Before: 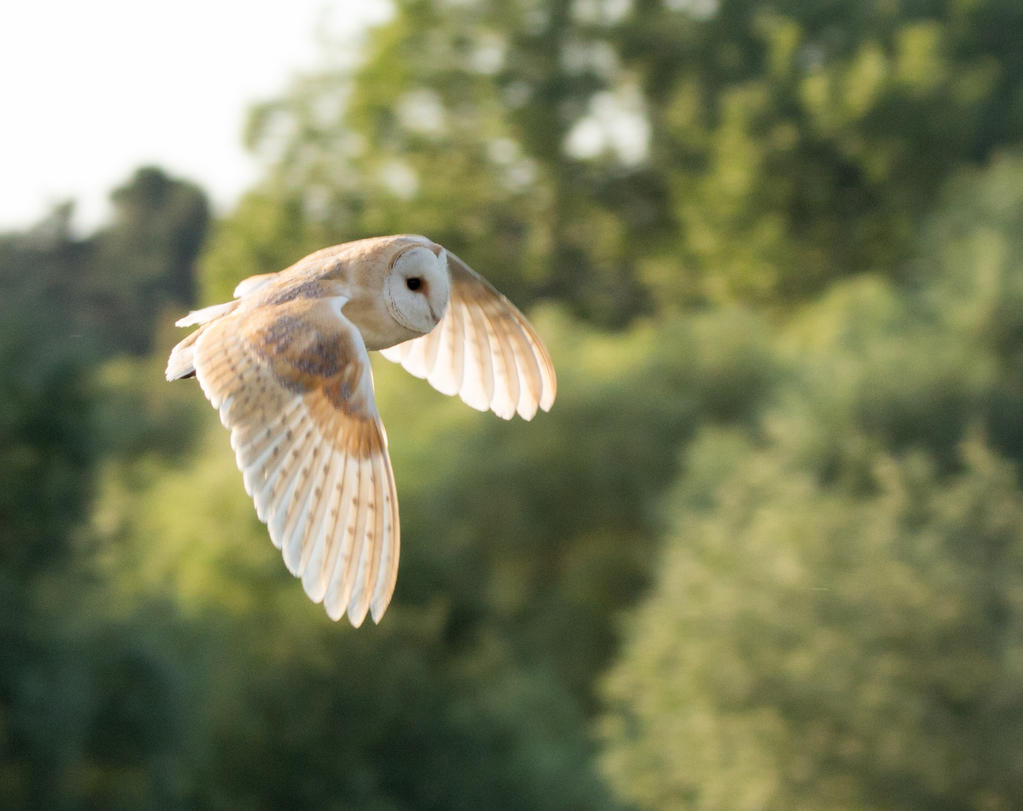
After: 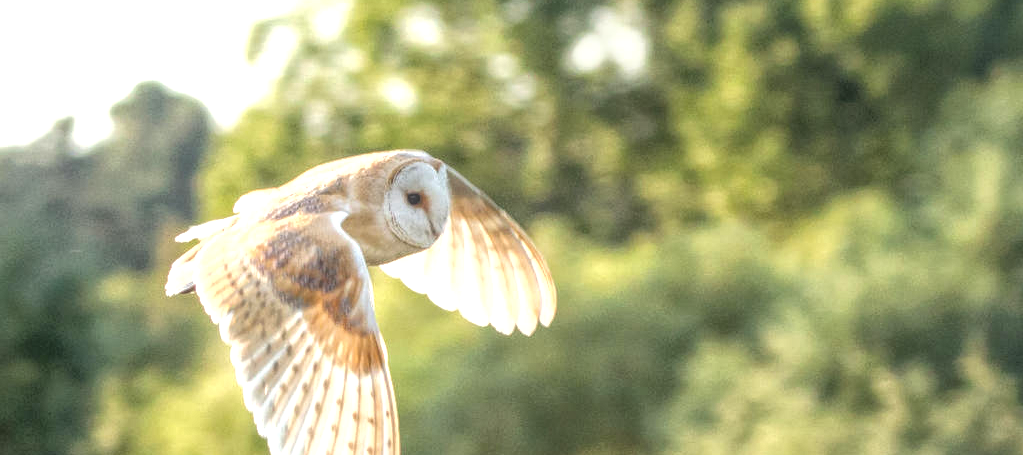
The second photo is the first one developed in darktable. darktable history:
local contrast: highlights 20%, shadows 27%, detail 201%, midtone range 0.2
crop and rotate: top 10.537%, bottom 33.333%
exposure: black level correction -0.002, exposure 0.707 EV, compensate highlight preservation false
